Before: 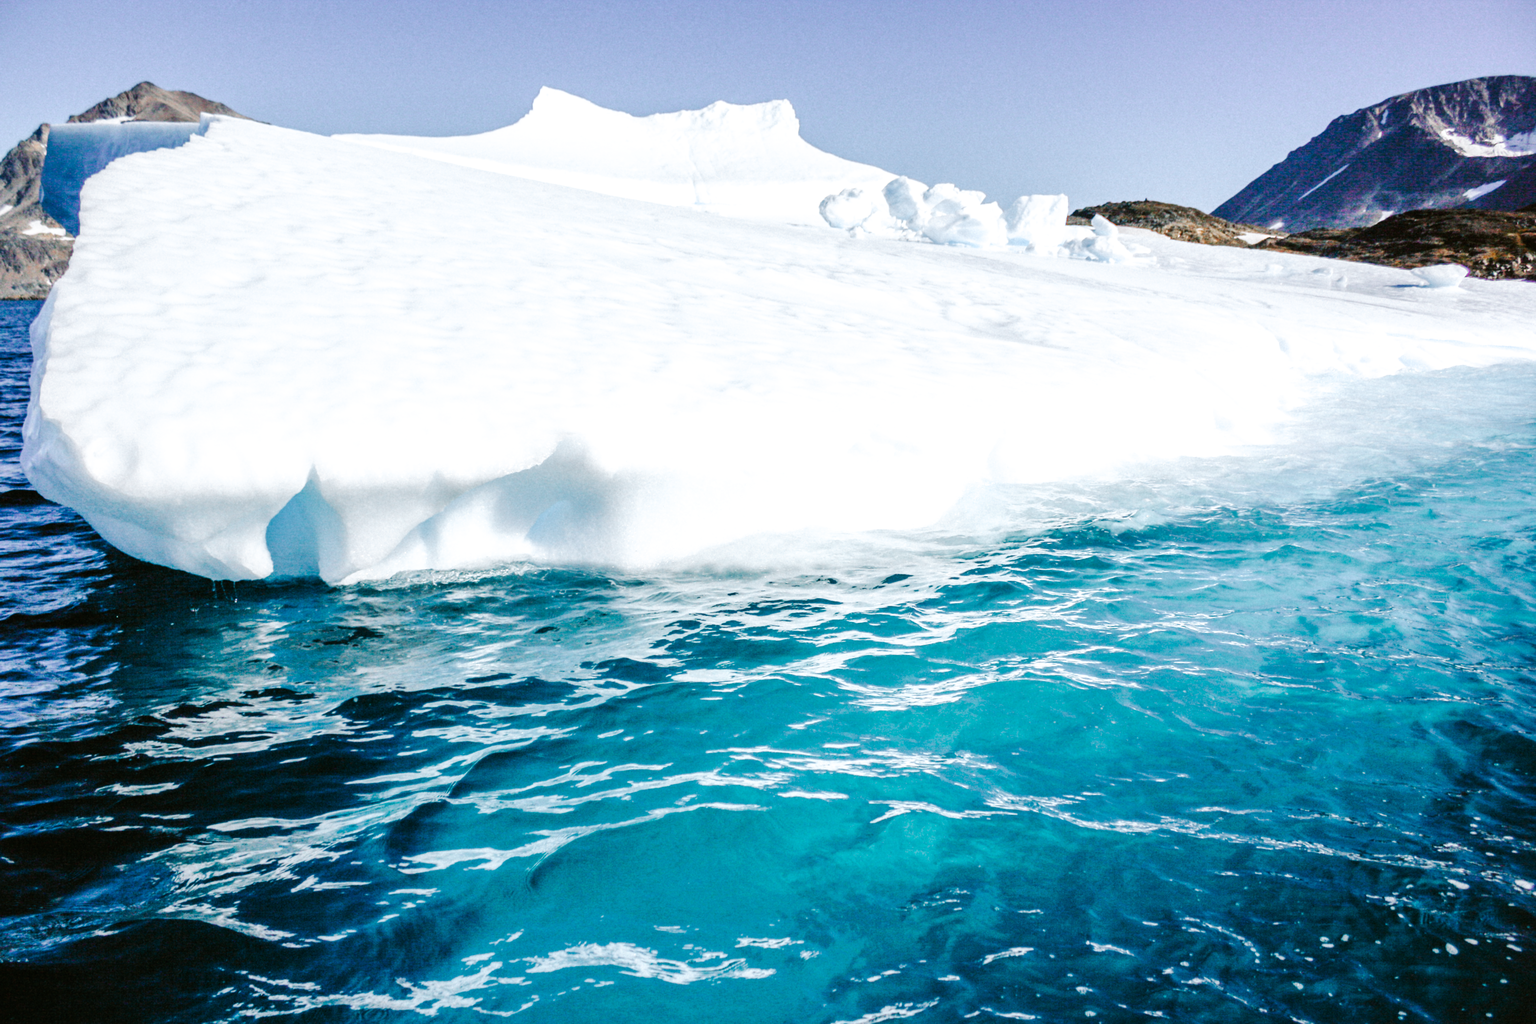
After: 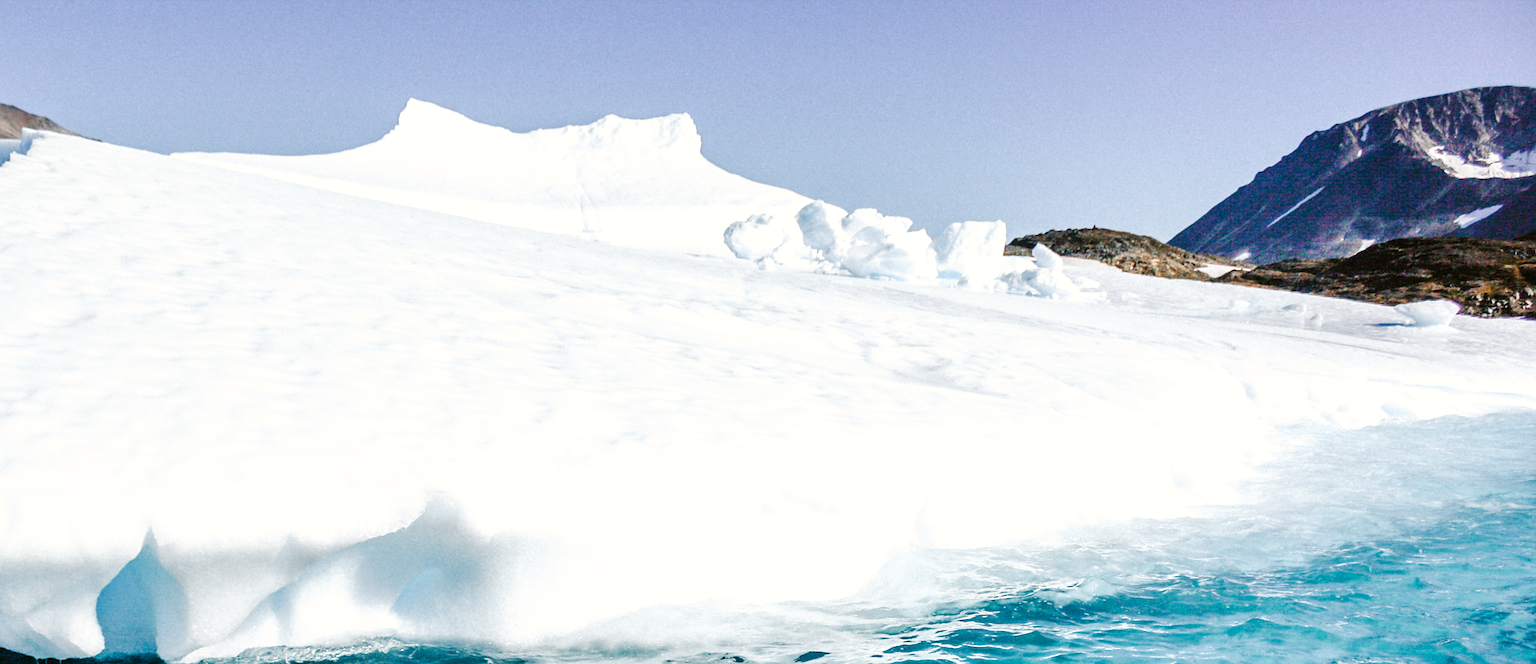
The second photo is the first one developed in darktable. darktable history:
white balance: red 1.009, blue 0.985
crop and rotate: left 11.812%, bottom 42.776%
tone equalizer: on, module defaults
grain: coarseness 0.81 ISO, strength 1.34%, mid-tones bias 0%
sharpen: radius 2.817, amount 0.715
